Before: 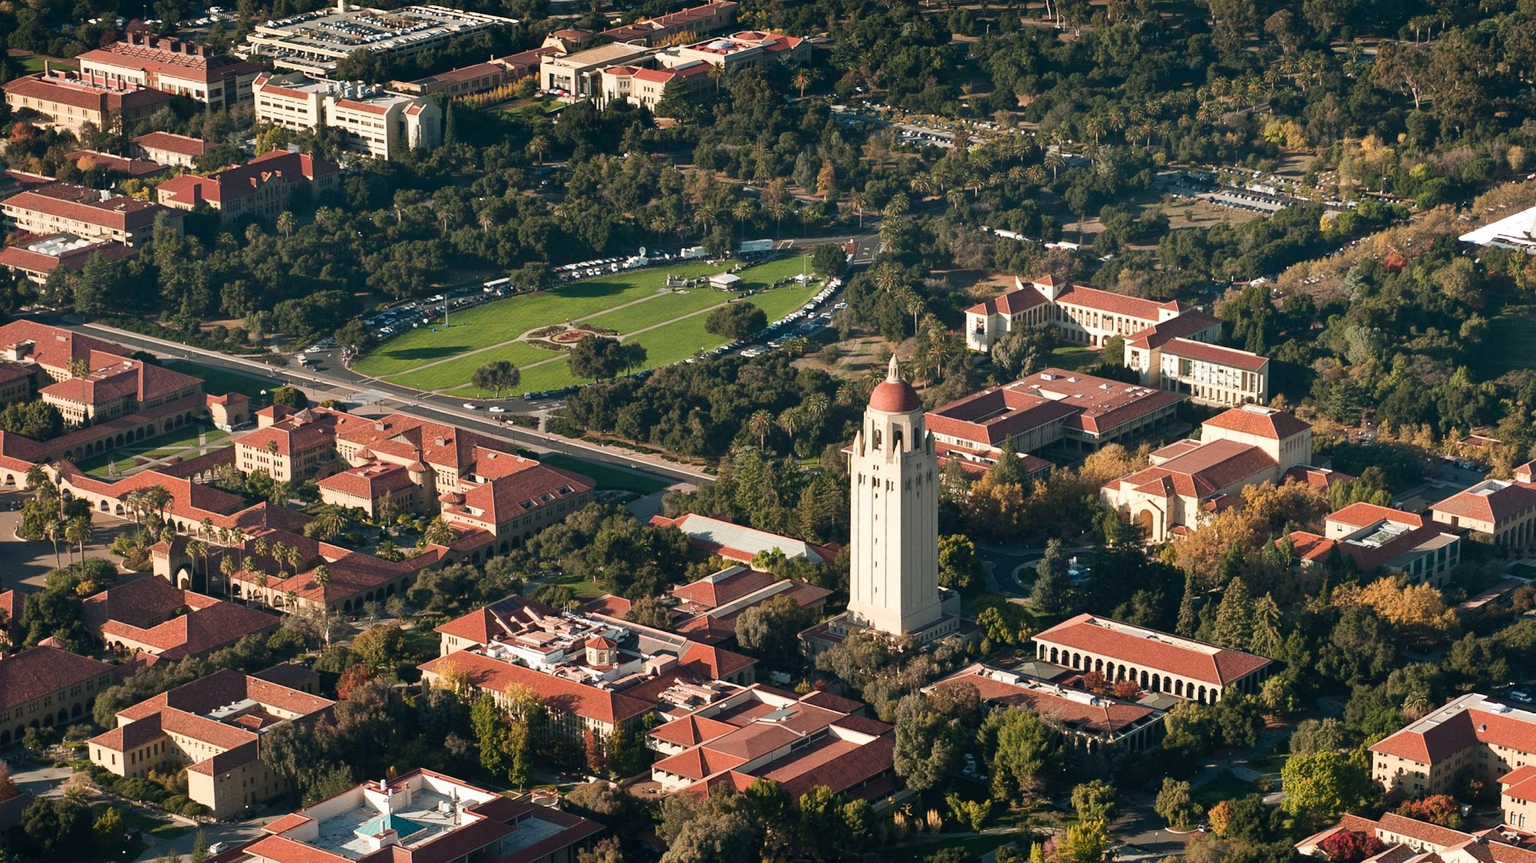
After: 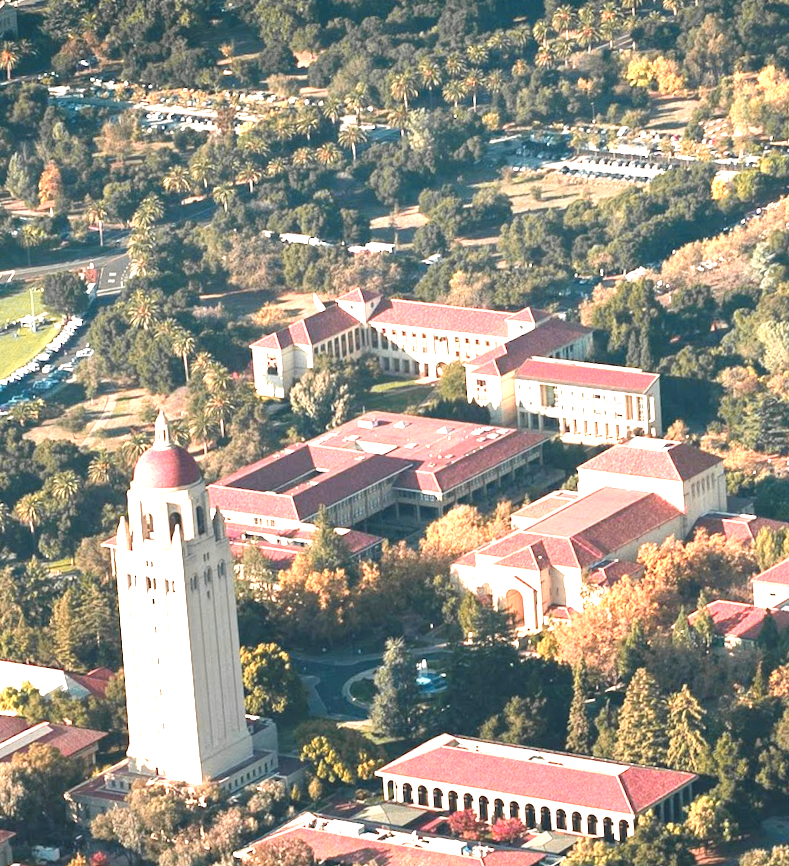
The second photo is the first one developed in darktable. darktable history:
exposure: black level correction 0, exposure 1.675 EV, compensate exposure bias true, compensate highlight preservation false
rotate and perspective: rotation -4.86°, automatic cropping off
crop and rotate: left 49.936%, top 10.094%, right 13.136%, bottom 24.256%
color balance: lift [1.007, 1, 1, 1], gamma [1.097, 1, 1, 1]
color zones: curves: ch1 [(0.29, 0.492) (0.373, 0.185) (0.509, 0.481)]; ch2 [(0.25, 0.462) (0.749, 0.457)], mix 40.67%
tone equalizer: on, module defaults
